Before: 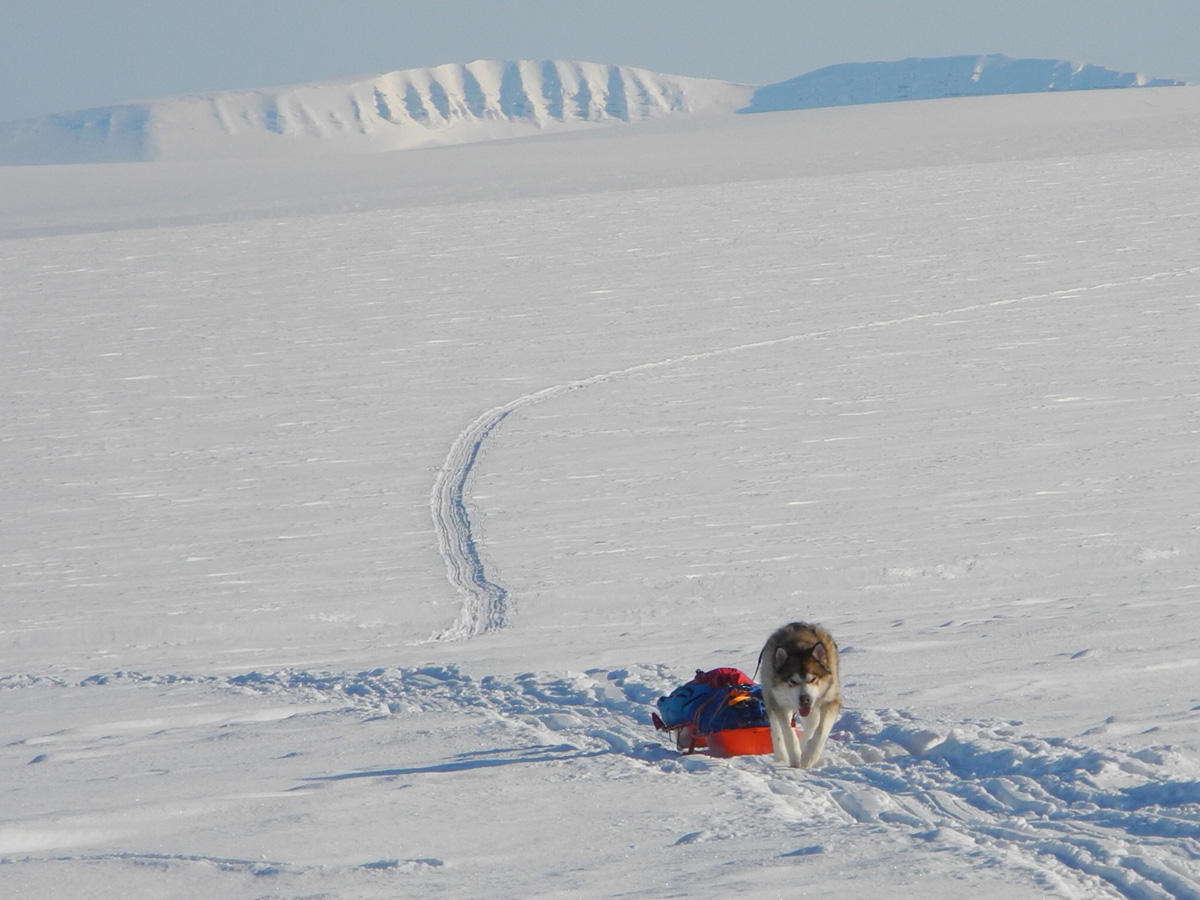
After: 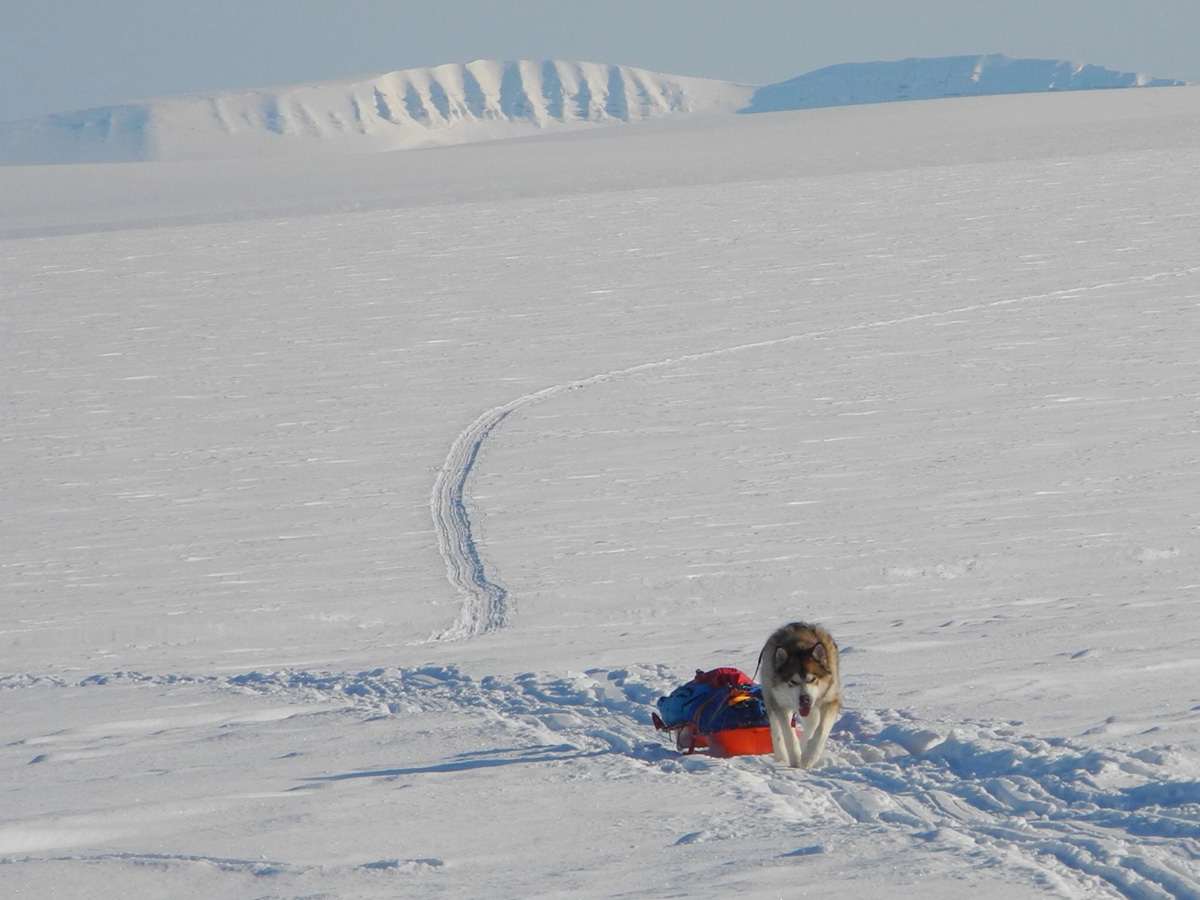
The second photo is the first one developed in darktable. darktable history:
exposure: exposure -0.113 EV, compensate highlight preservation false
tone equalizer: smoothing diameter 24.99%, edges refinement/feathering 6.15, preserve details guided filter
